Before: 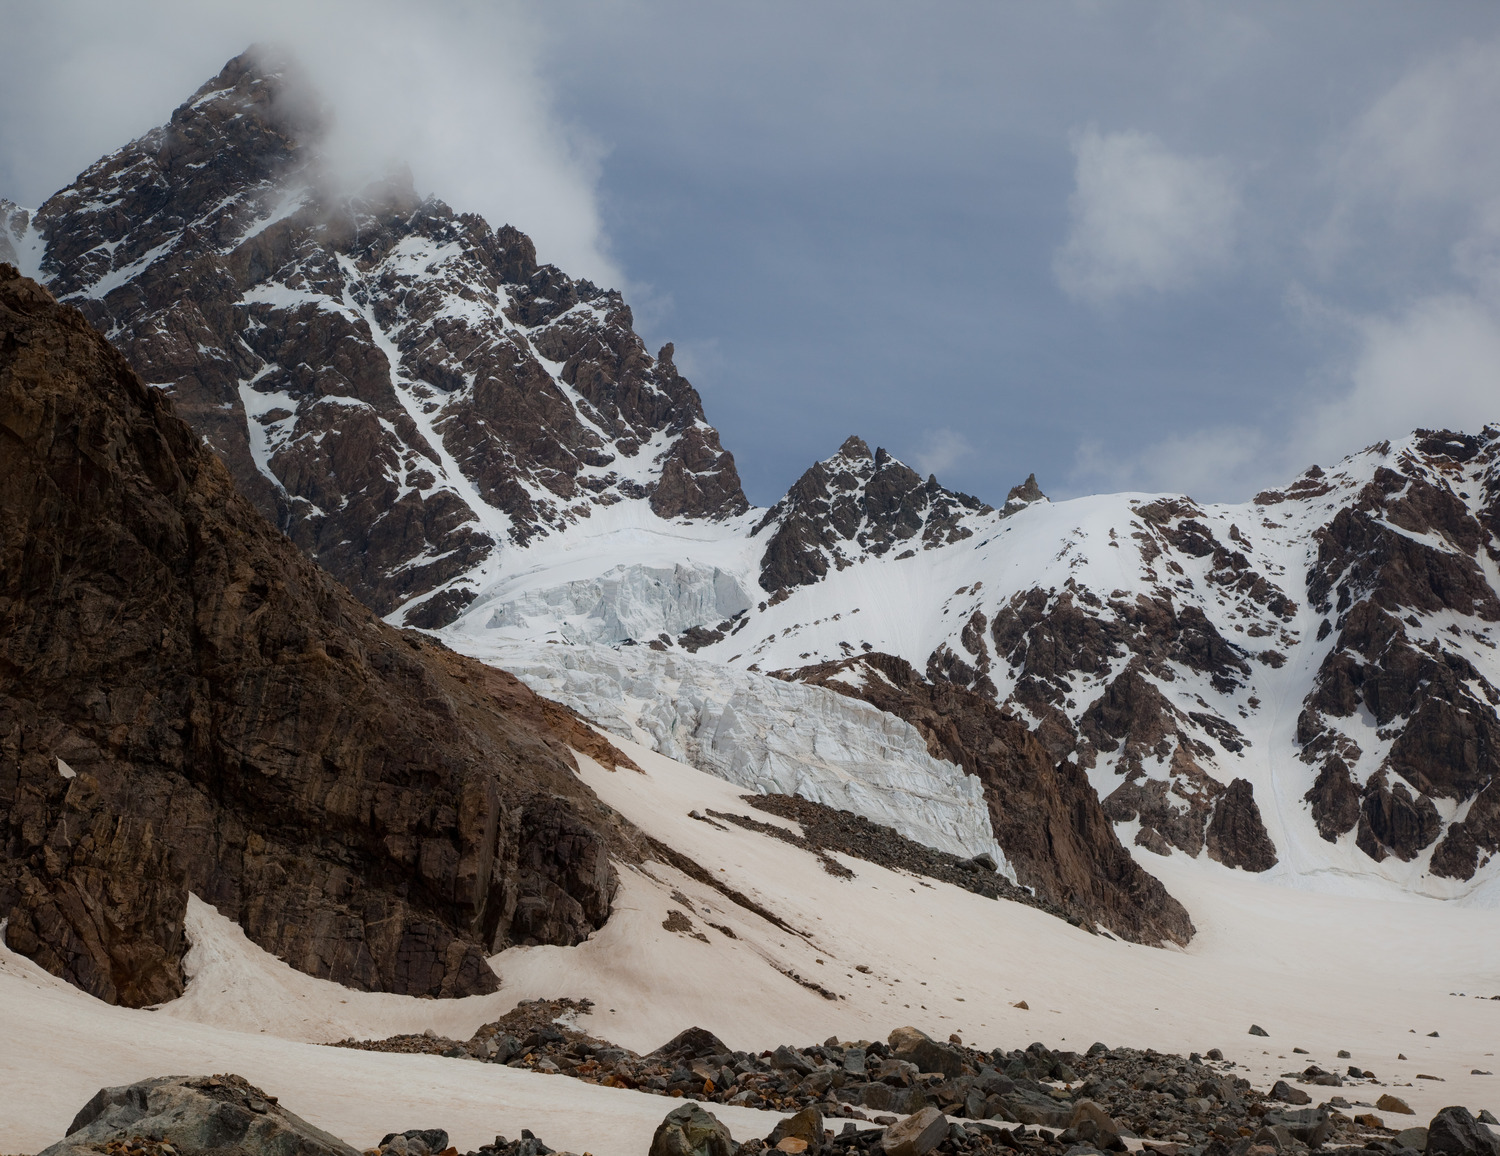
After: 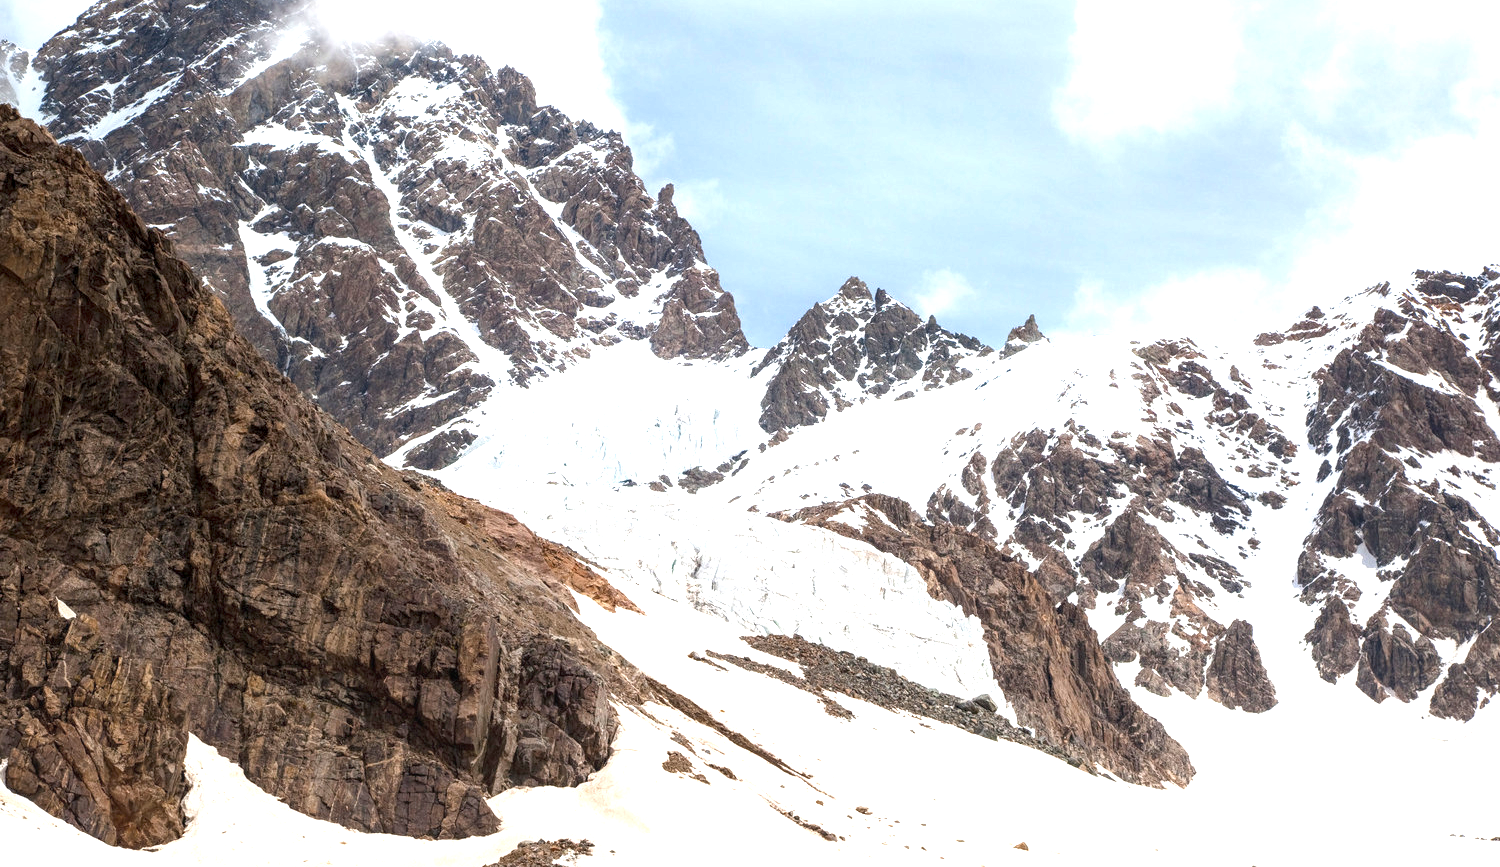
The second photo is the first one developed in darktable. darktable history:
crop: top 13.819%, bottom 11.169%
exposure: black level correction 0, exposure 1.9 EV, compensate highlight preservation false
local contrast: detail 130%
white balance: emerald 1
